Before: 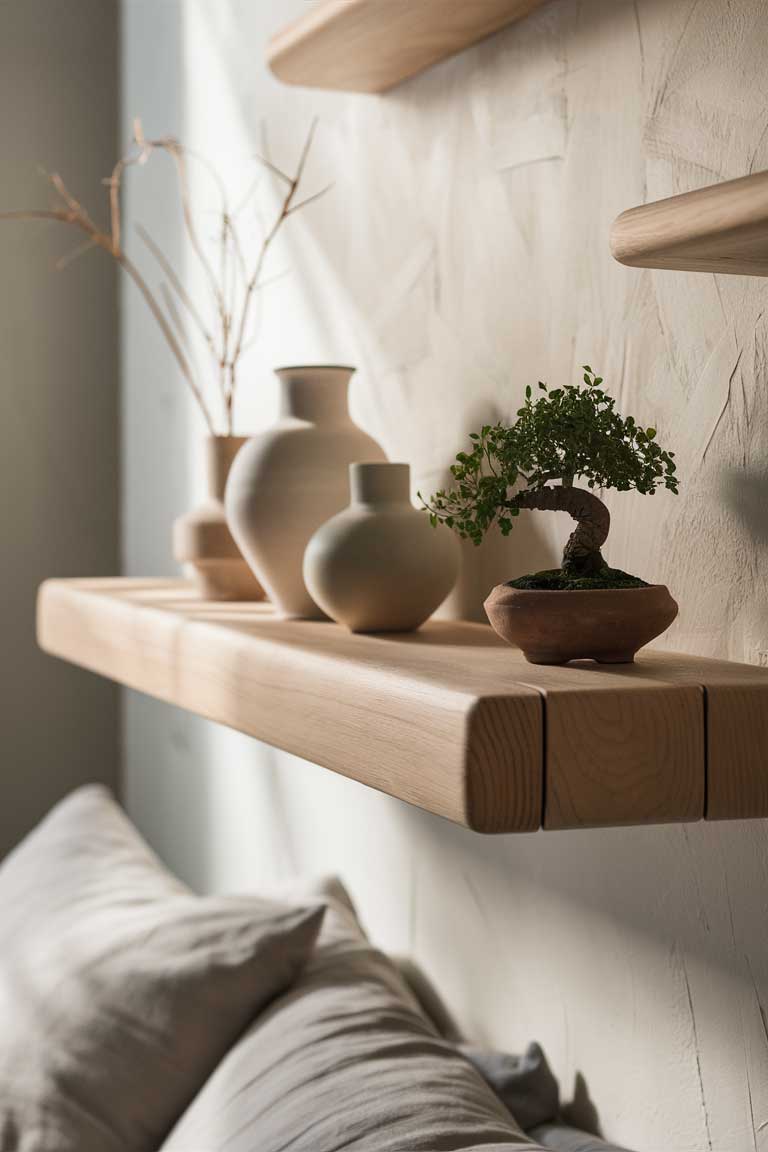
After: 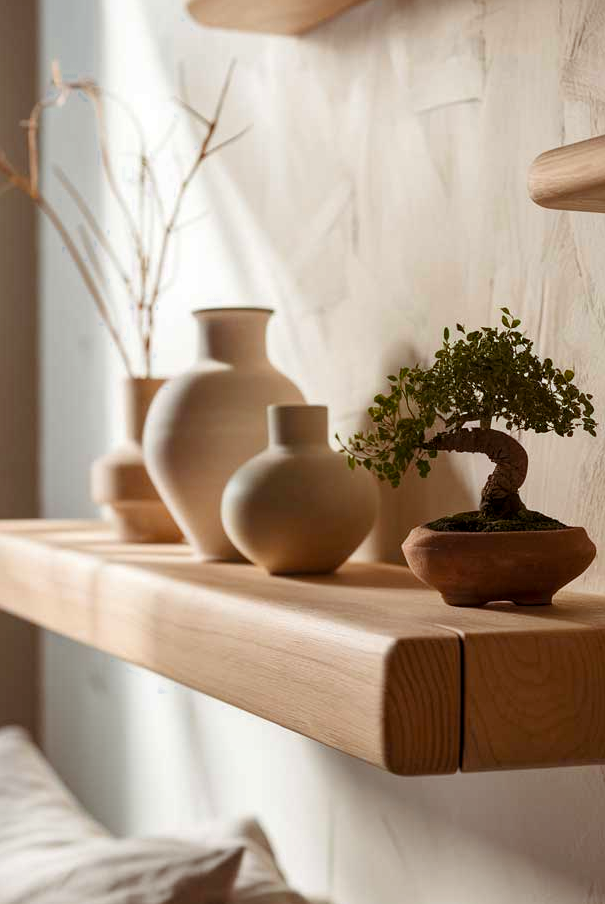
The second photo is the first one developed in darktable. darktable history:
color balance rgb: shadows lift › chroma 9.832%, shadows lift › hue 45.52°, power › hue 209.14°, perceptual saturation grading › global saturation 19.758%
crop and rotate: left 10.694%, top 5.052%, right 10.485%, bottom 16.398%
local contrast: highlights 106%, shadows 101%, detail 119%, midtone range 0.2
color zones: curves: ch0 [(0, 0.497) (0.143, 0.5) (0.286, 0.5) (0.429, 0.483) (0.571, 0.116) (0.714, -0.006) (0.857, 0.28) (1, 0.497)]
